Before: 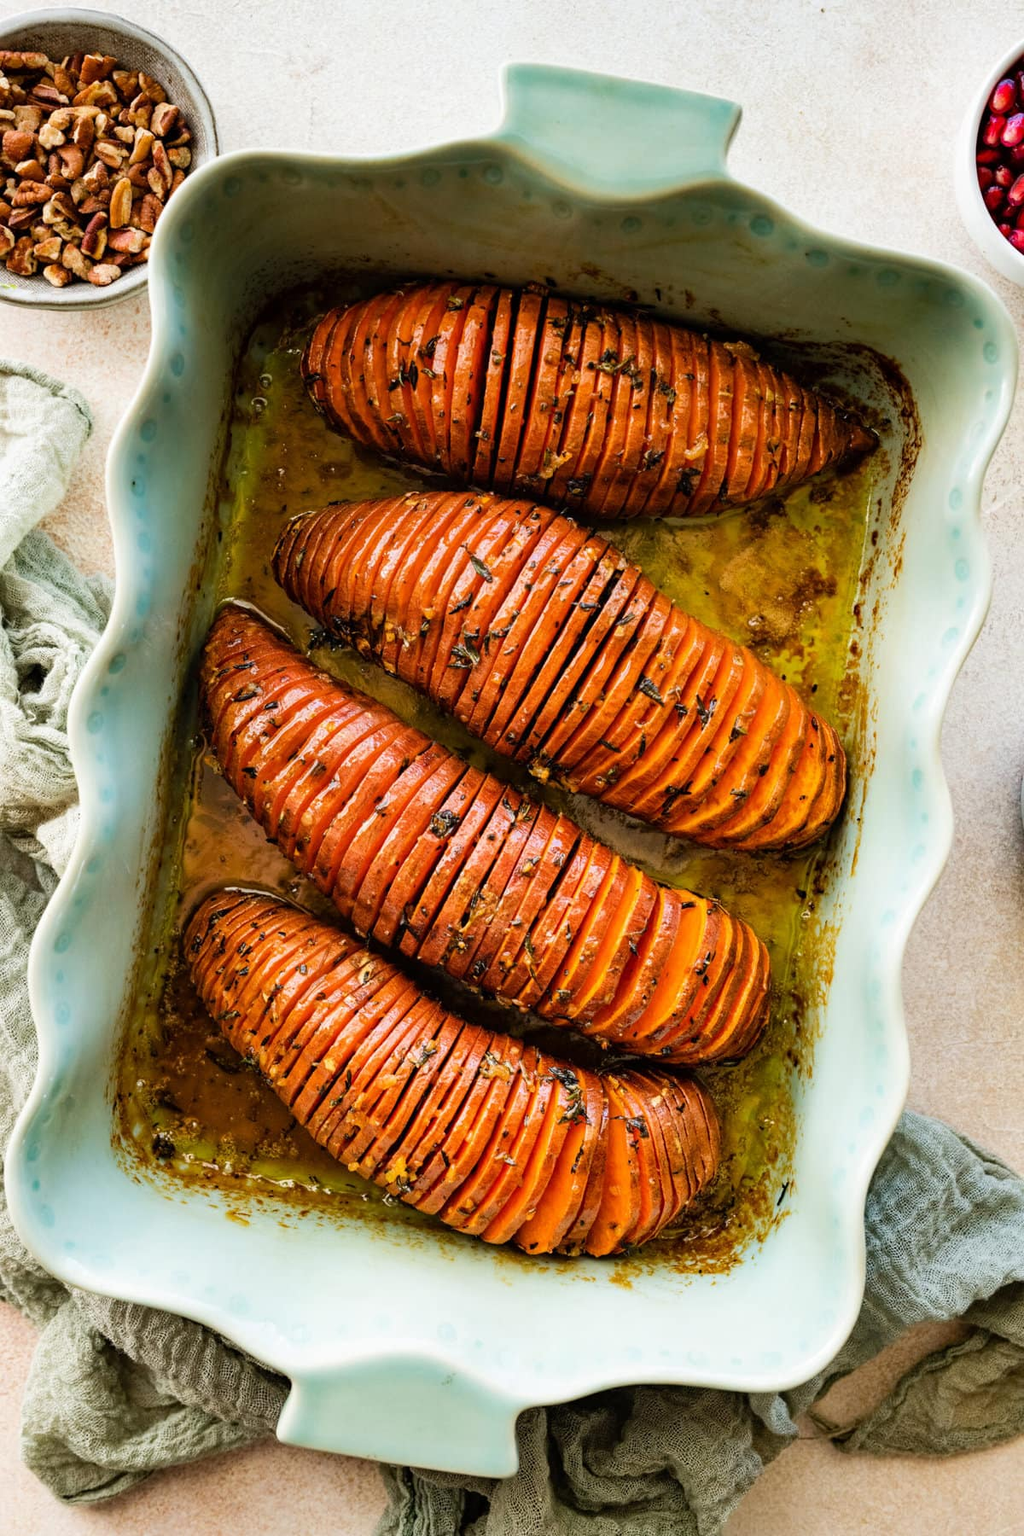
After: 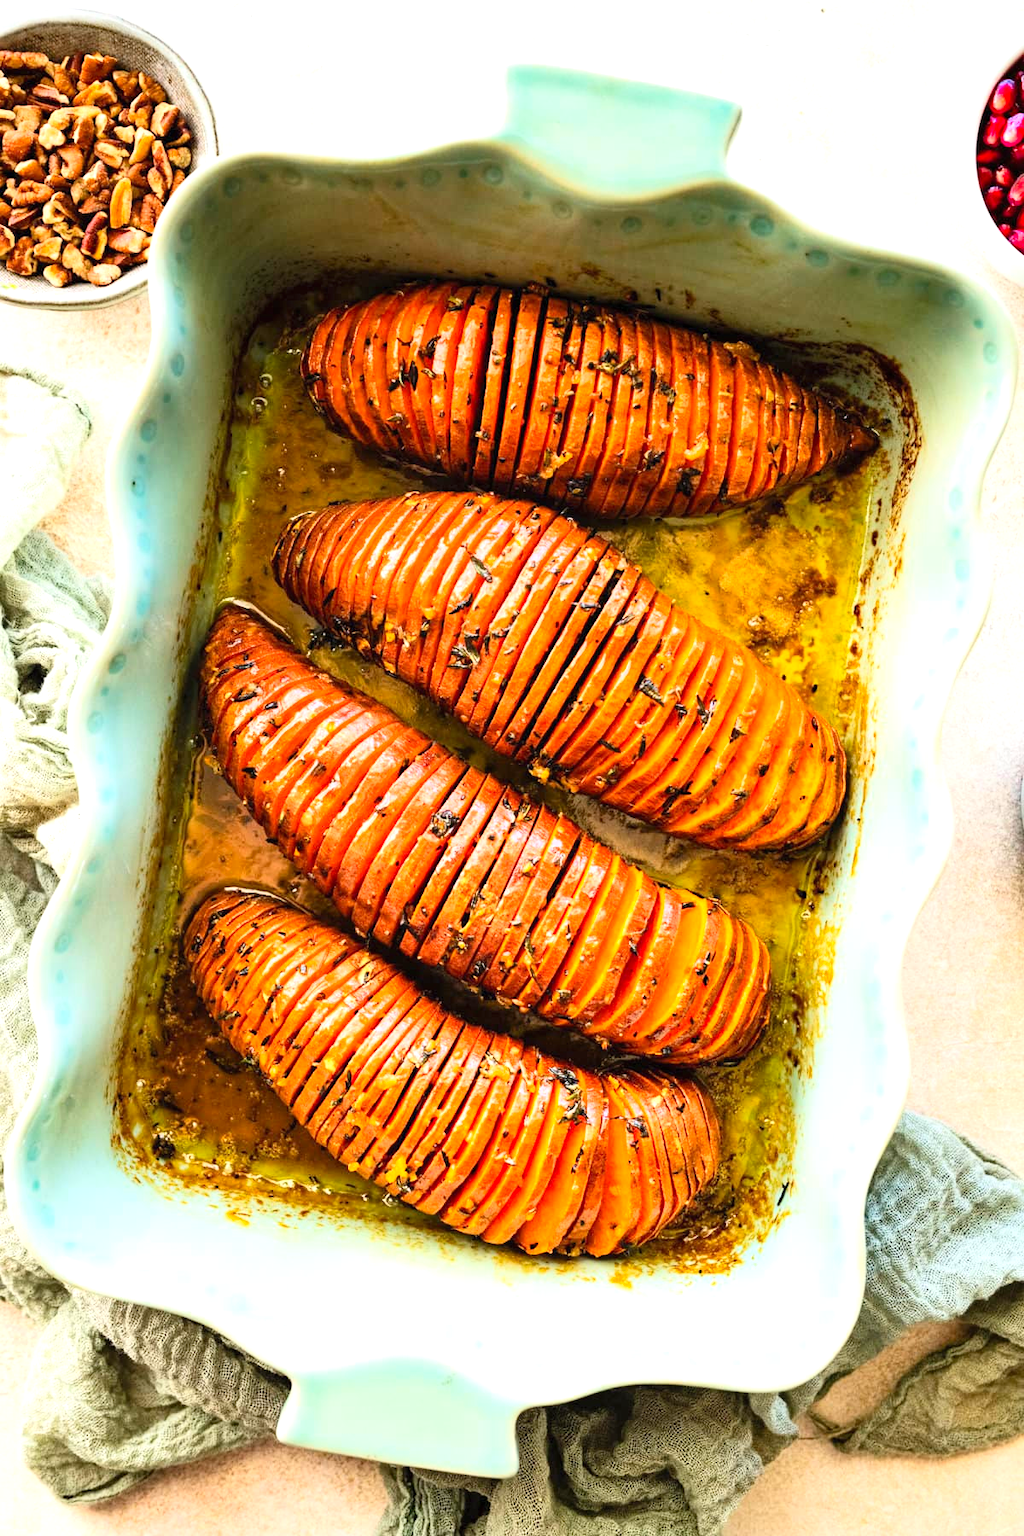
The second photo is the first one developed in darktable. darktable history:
exposure: exposure 0.669 EV, compensate highlight preservation false
contrast brightness saturation: contrast 0.2, brightness 0.16, saturation 0.22
